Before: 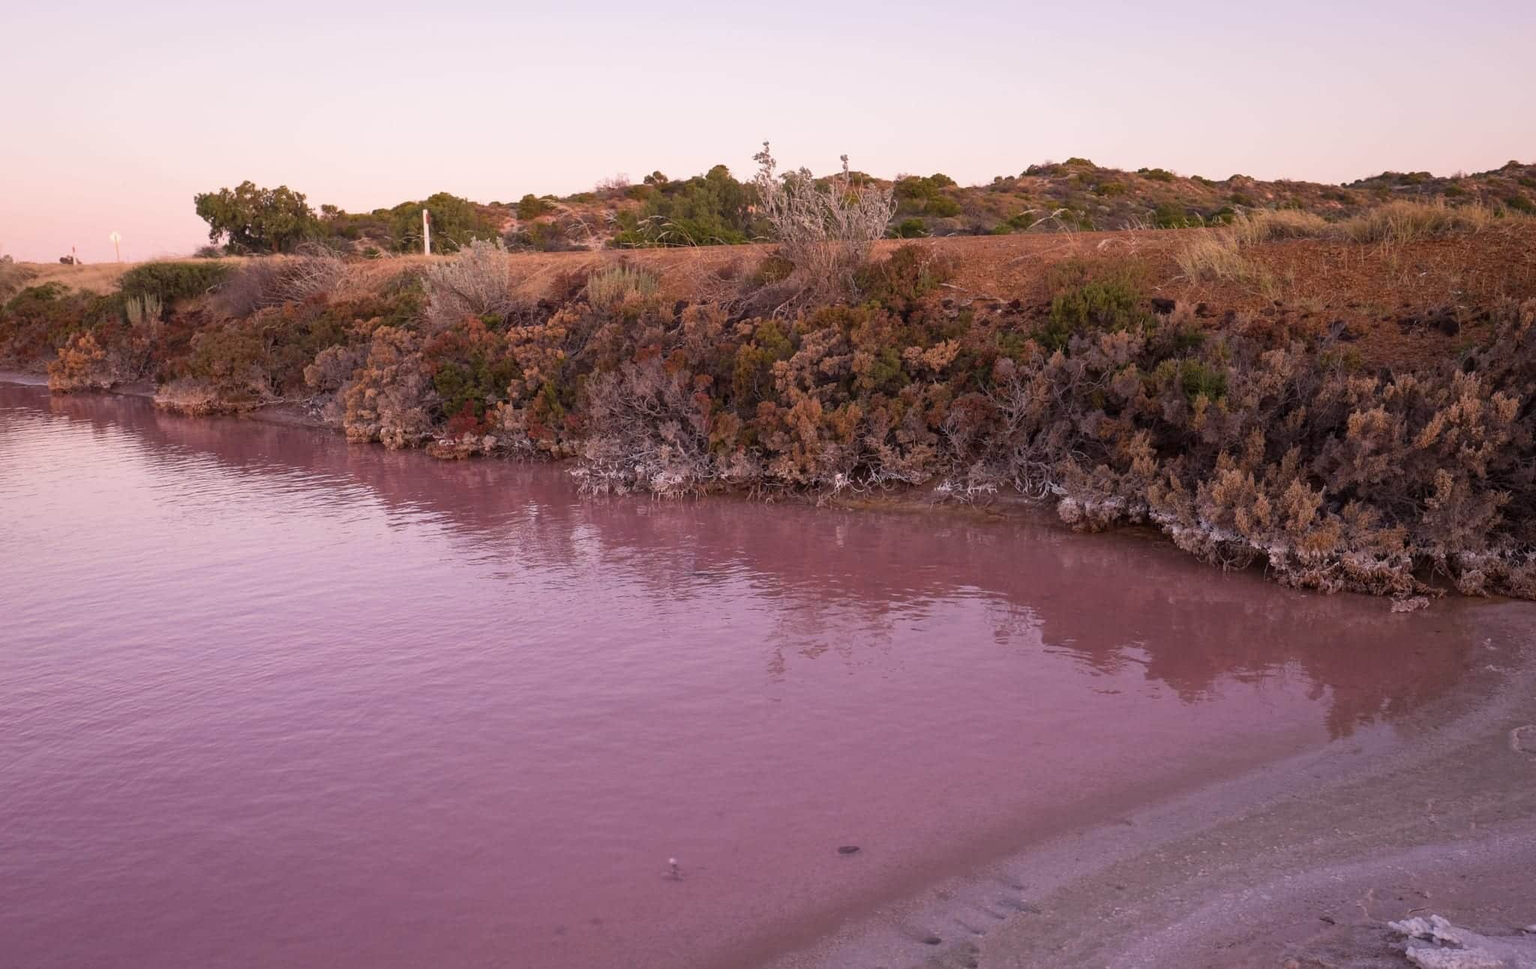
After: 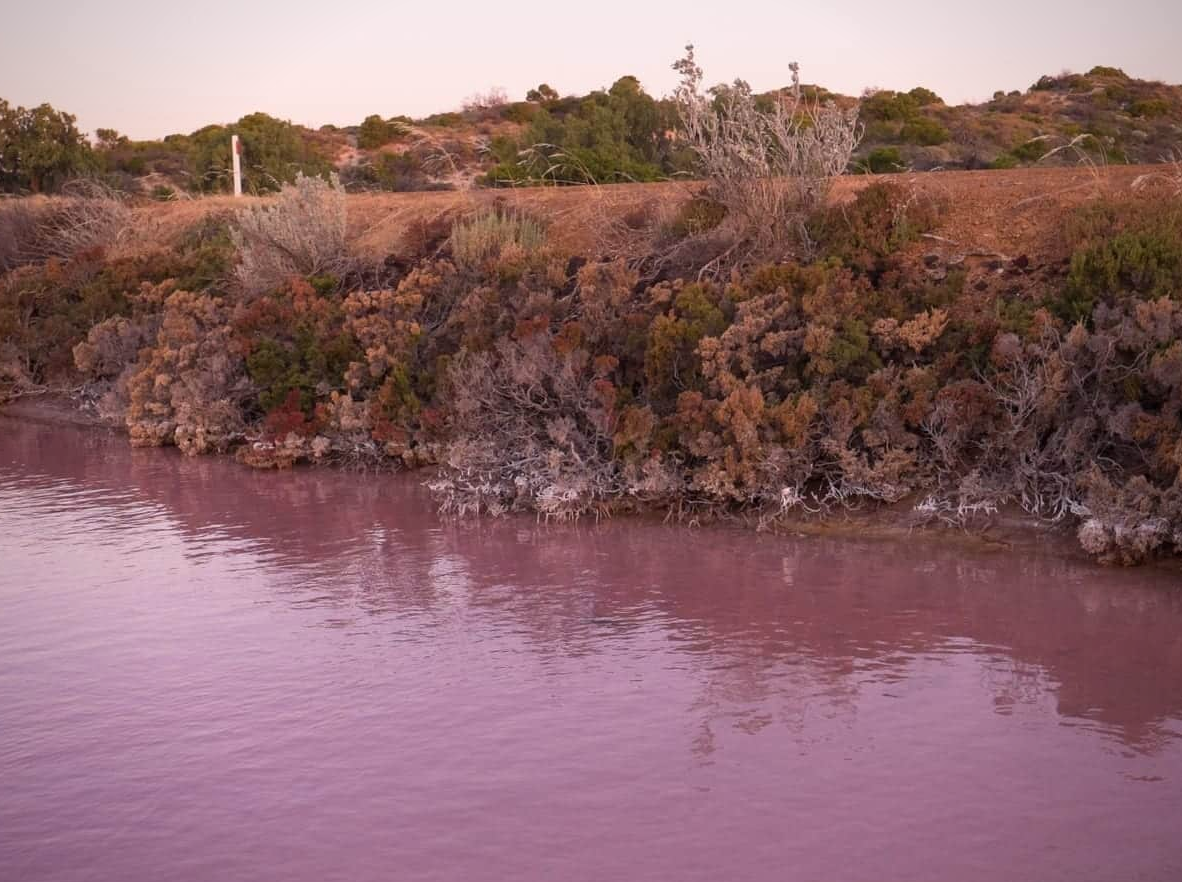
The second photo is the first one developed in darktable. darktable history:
crop: left 16.214%, top 11.213%, right 26.045%, bottom 20.505%
vignetting: fall-off radius 61.12%, saturation 0.034, unbound false
